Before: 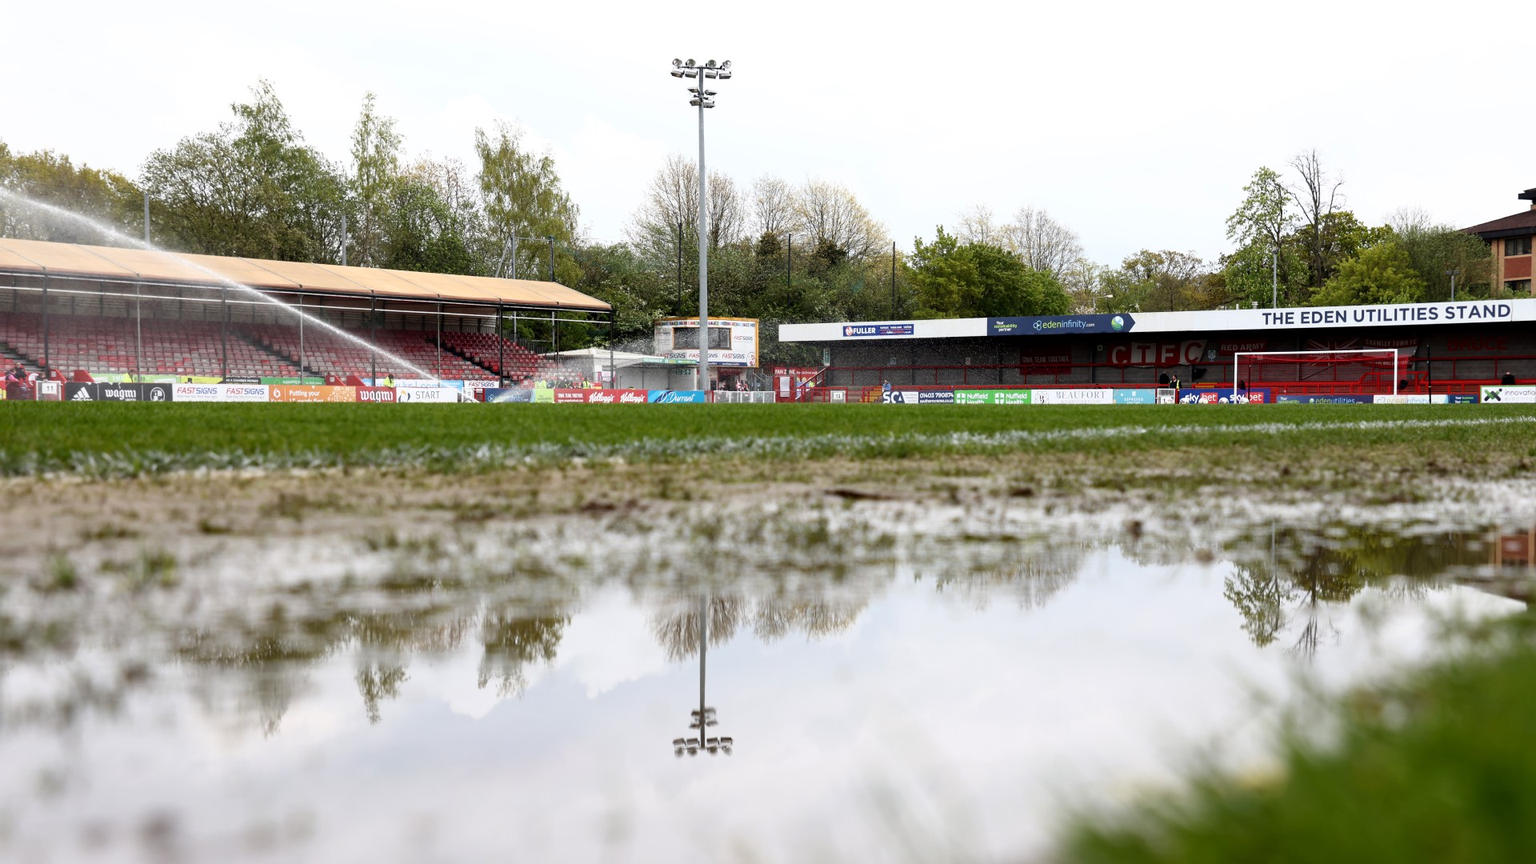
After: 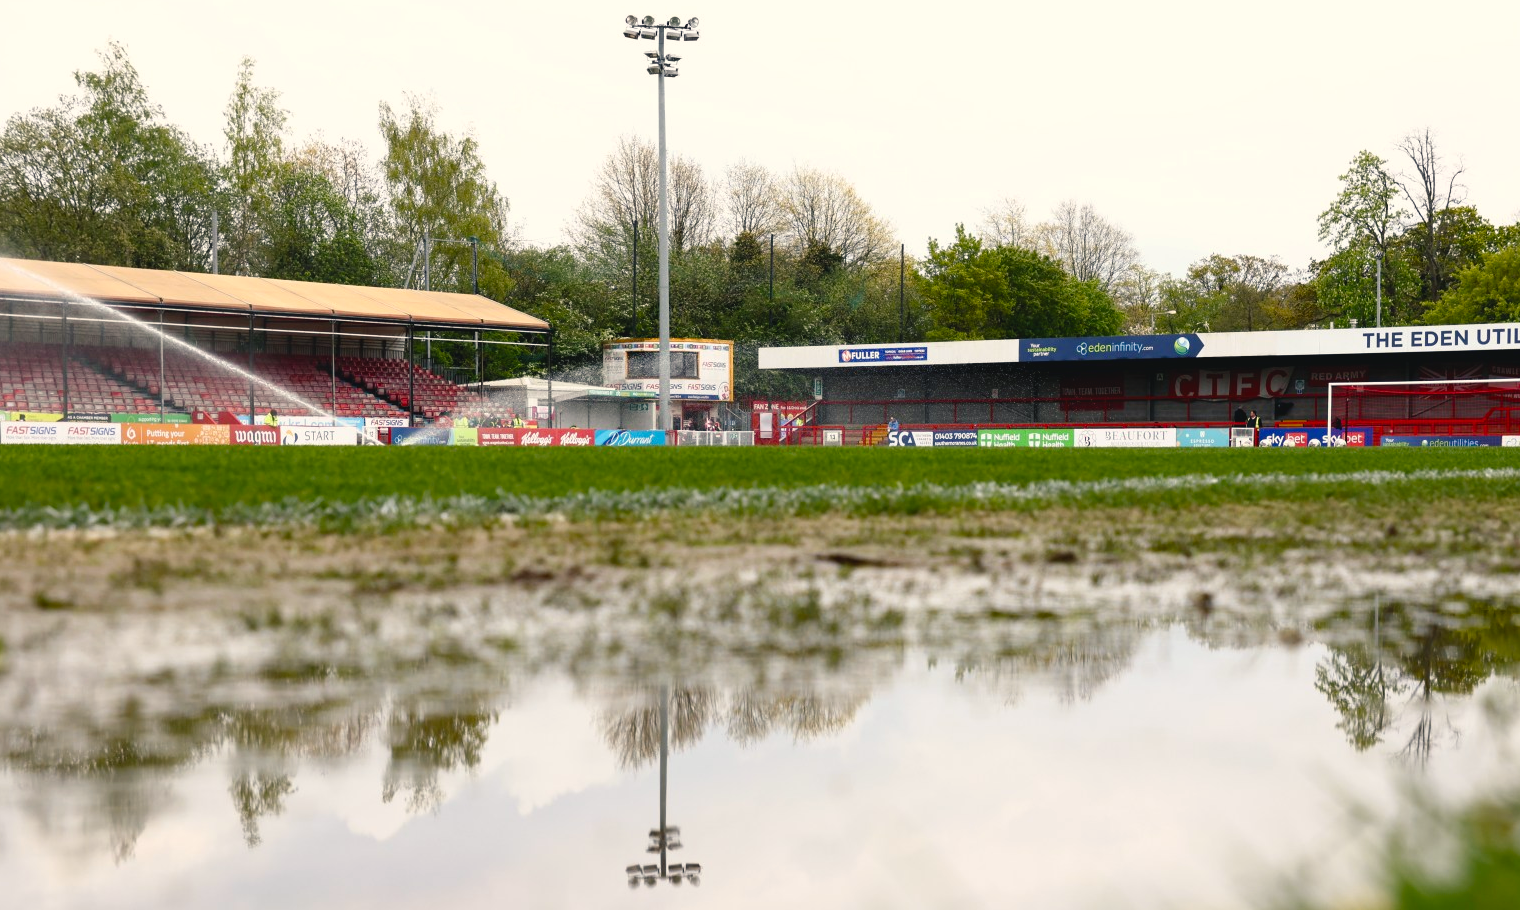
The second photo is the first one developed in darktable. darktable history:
crop: left 11.225%, top 5.381%, right 9.565%, bottom 10.314%
color balance rgb: shadows lift › chroma 2%, shadows lift › hue 219.6°, power › hue 313.2°, highlights gain › chroma 3%, highlights gain › hue 75.6°, global offset › luminance 0.5%, perceptual saturation grading › global saturation 15.33%, perceptual saturation grading › highlights -19.33%, perceptual saturation grading › shadows 20%, global vibrance 20%
